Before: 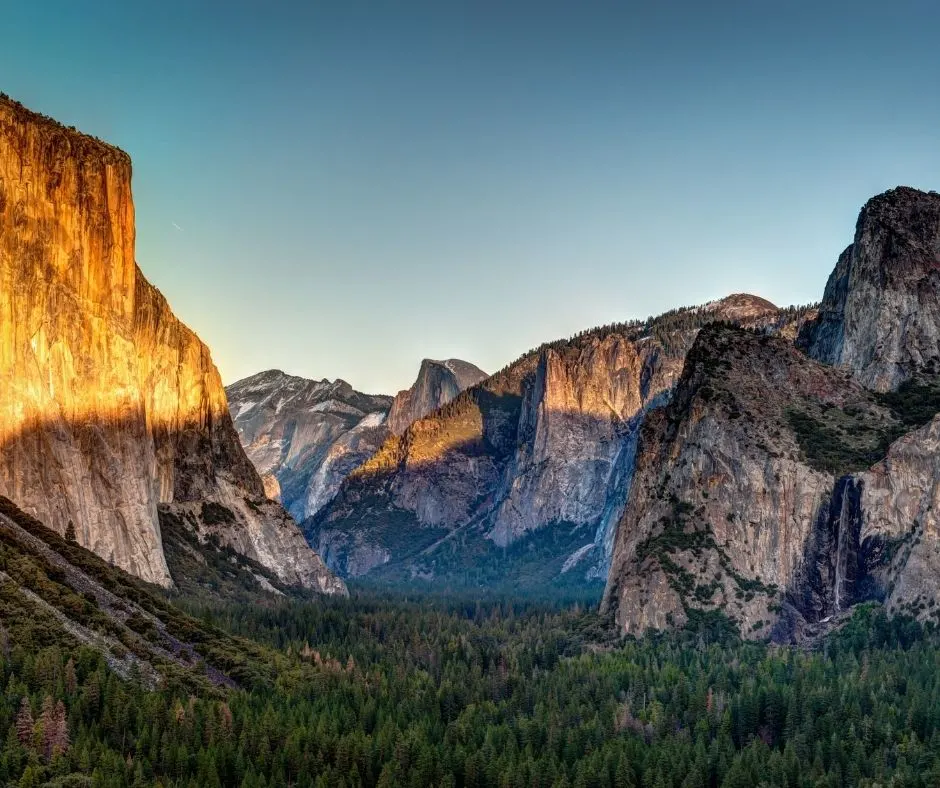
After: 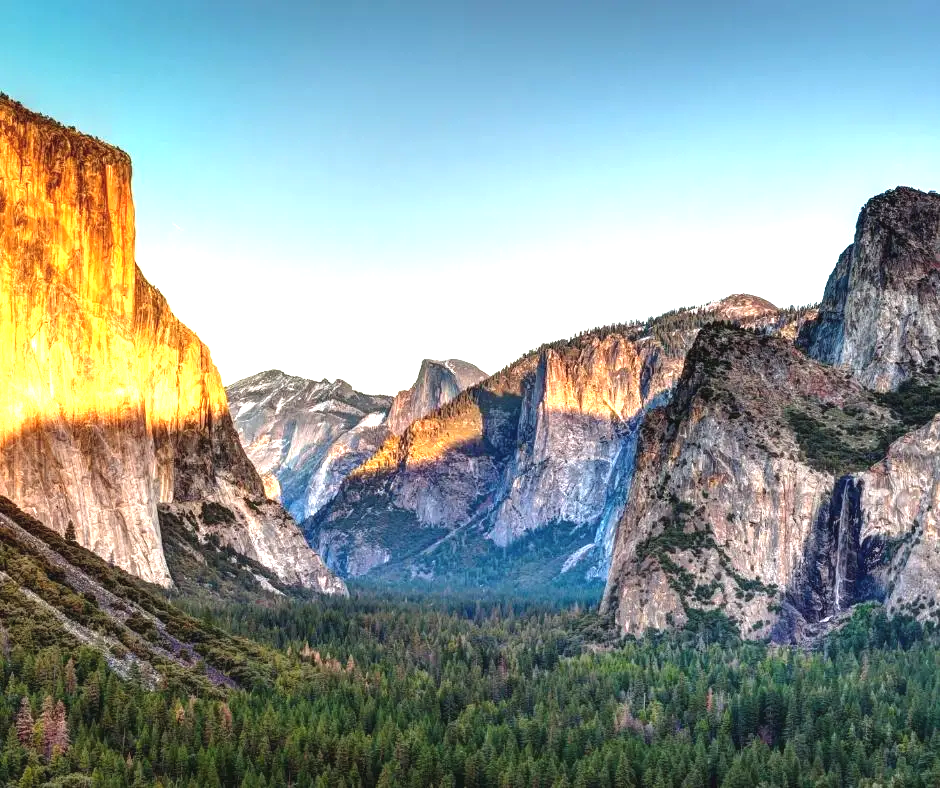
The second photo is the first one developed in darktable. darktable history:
exposure: black level correction -0.002, exposure 1.331 EV, compensate highlight preservation false
